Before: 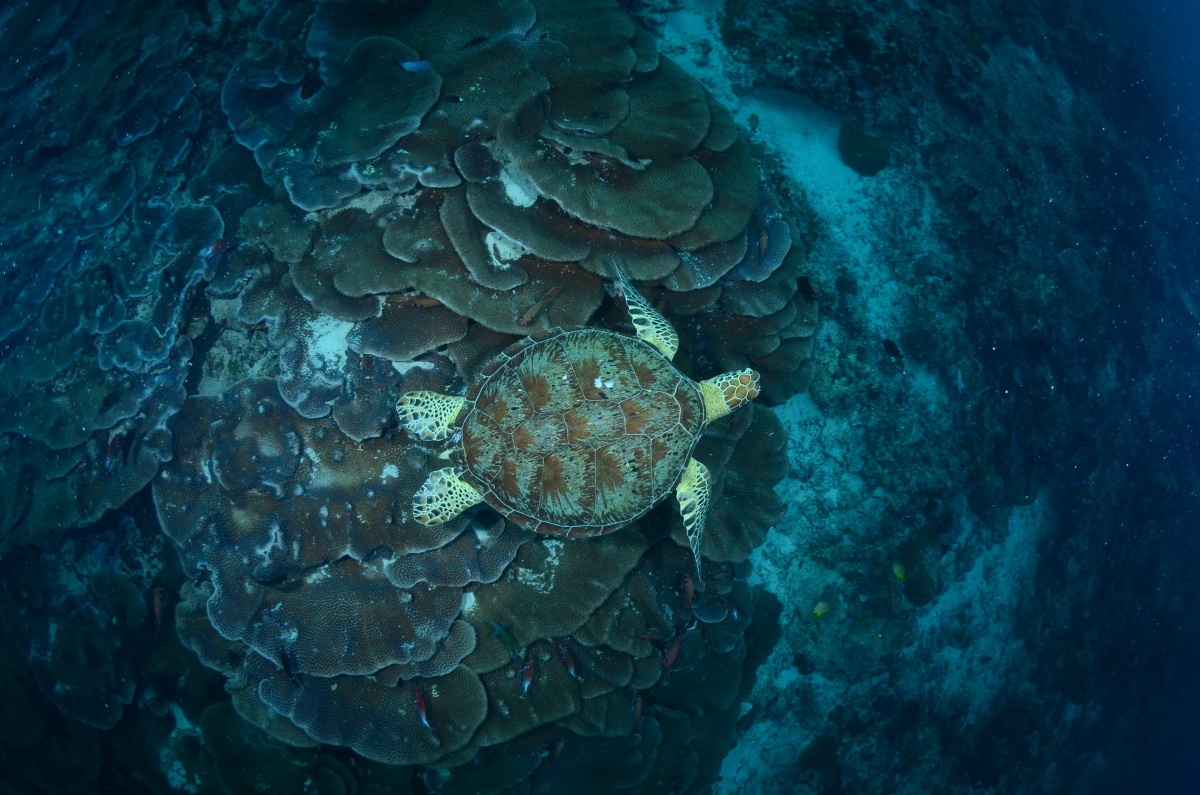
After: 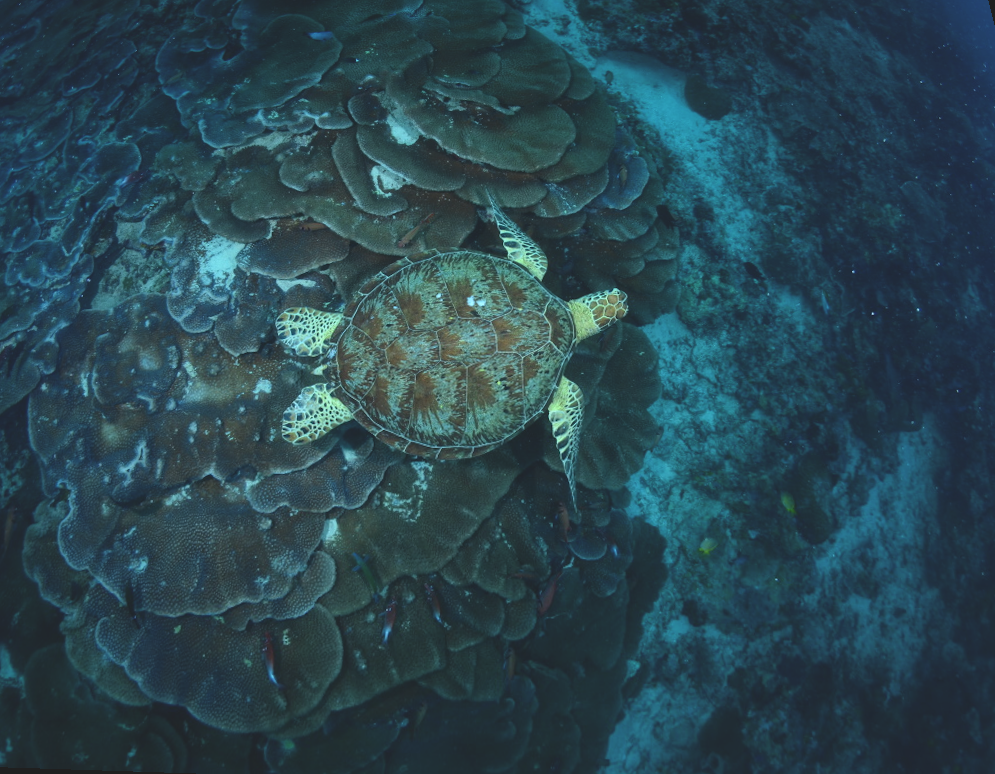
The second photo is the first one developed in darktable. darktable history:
white balance: red 0.986, blue 1.01
local contrast: highlights 100%, shadows 100%, detail 120%, midtone range 0.2
exposure: black level correction -0.015, compensate highlight preservation false
rotate and perspective: rotation 0.72°, lens shift (vertical) -0.352, lens shift (horizontal) -0.051, crop left 0.152, crop right 0.859, crop top 0.019, crop bottom 0.964
